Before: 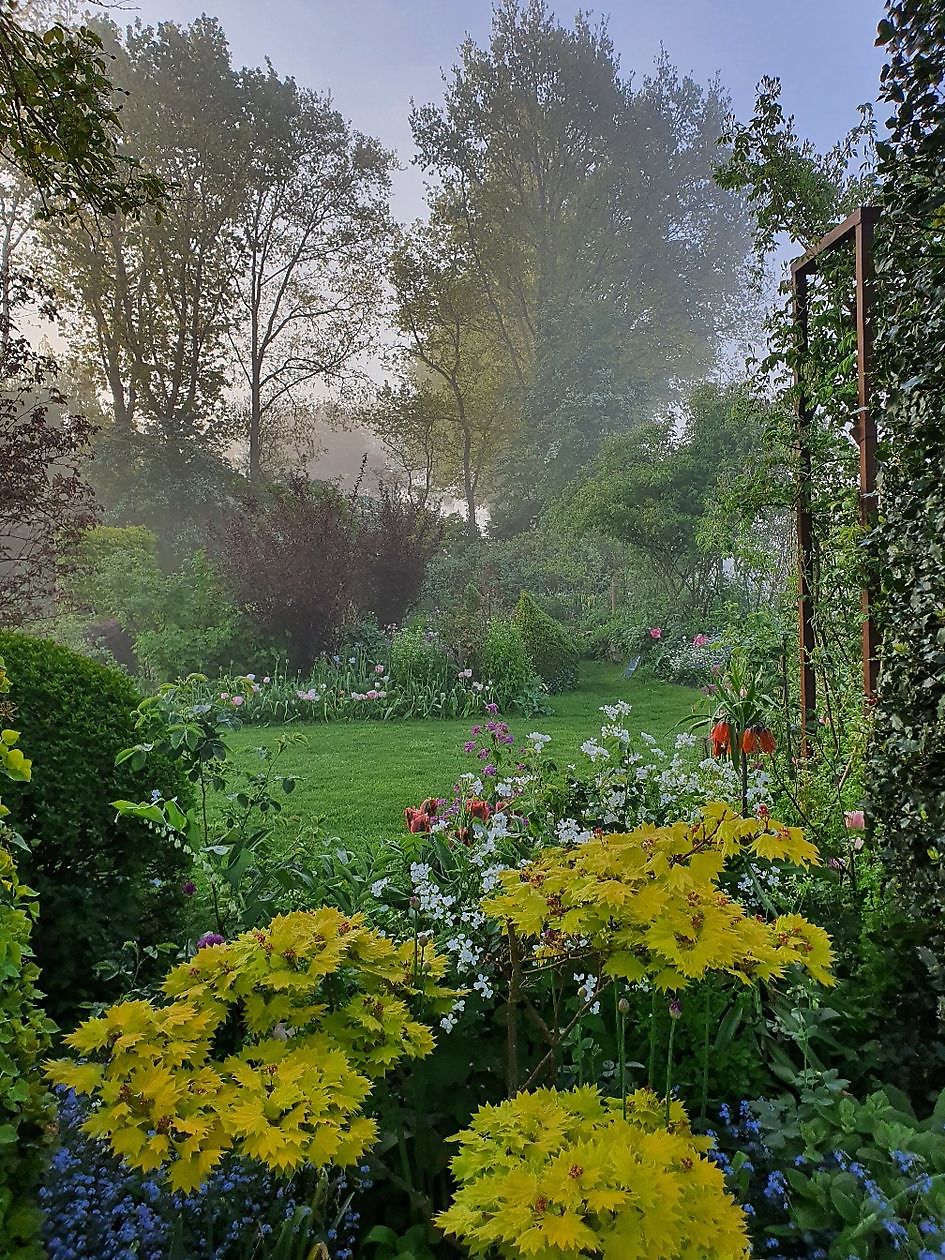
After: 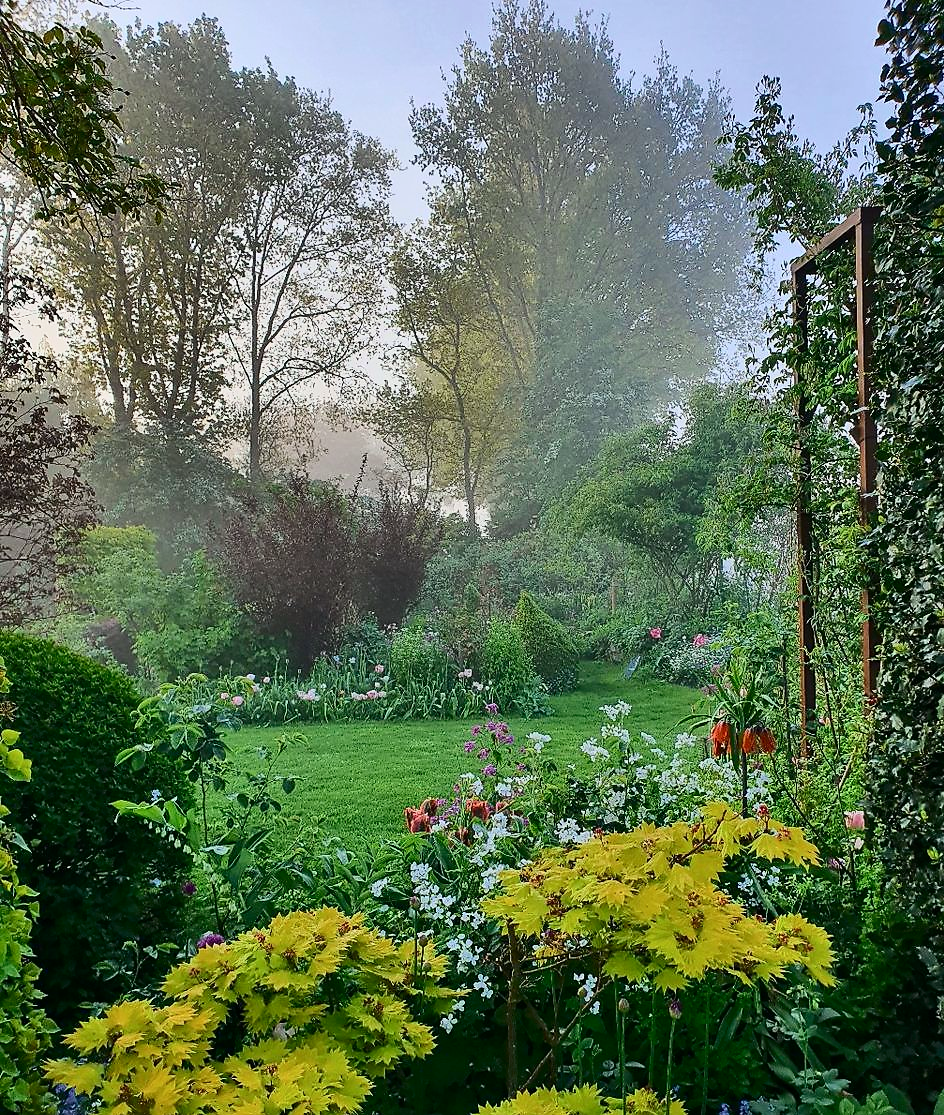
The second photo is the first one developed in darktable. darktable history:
crop and rotate: top 0%, bottom 11.483%
tone curve: curves: ch0 [(0, 0) (0.114, 0.083) (0.303, 0.285) (0.447, 0.51) (0.602, 0.697) (0.772, 0.866) (0.999, 0.978)]; ch1 [(0, 0) (0.389, 0.352) (0.458, 0.433) (0.486, 0.474) (0.509, 0.505) (0.535, 0.528) (0.57, 0.579) (0.696, 0.706) (1, 1)]; ch2 [(0, 0) (0.369, 0.388) (0.449, 0.431) (0.501, 0.5) (0.528, 0.527) (0.589, 0.608) (0.697, 0.721) (1, 1)], color space Lab, independent channels, preserve colors none
